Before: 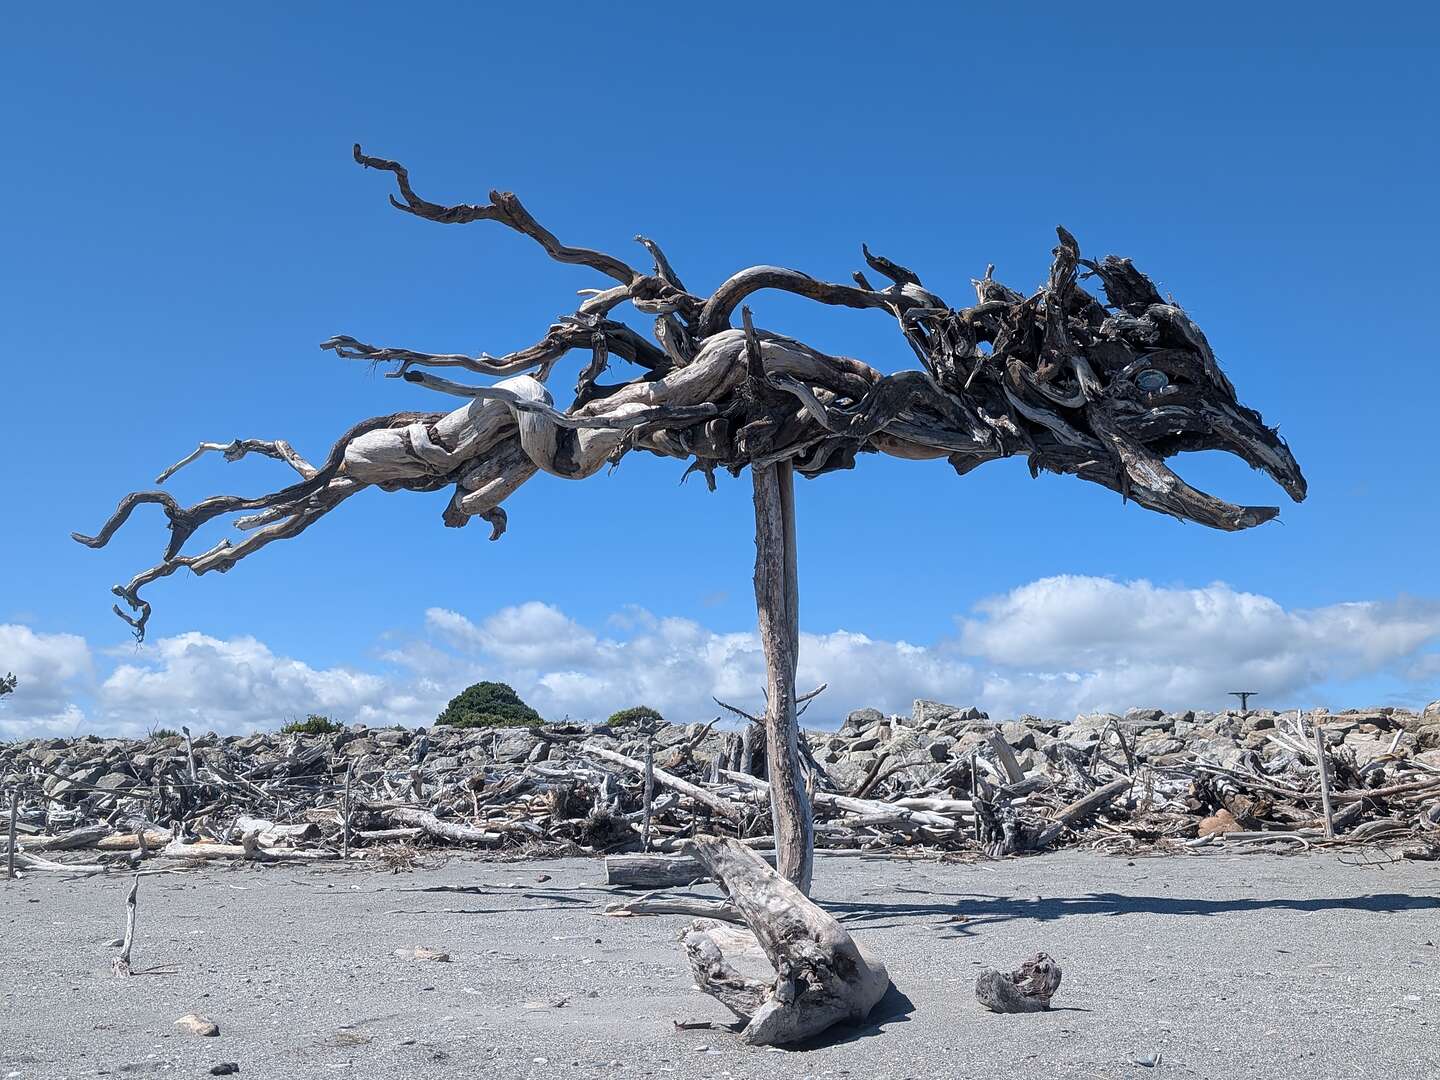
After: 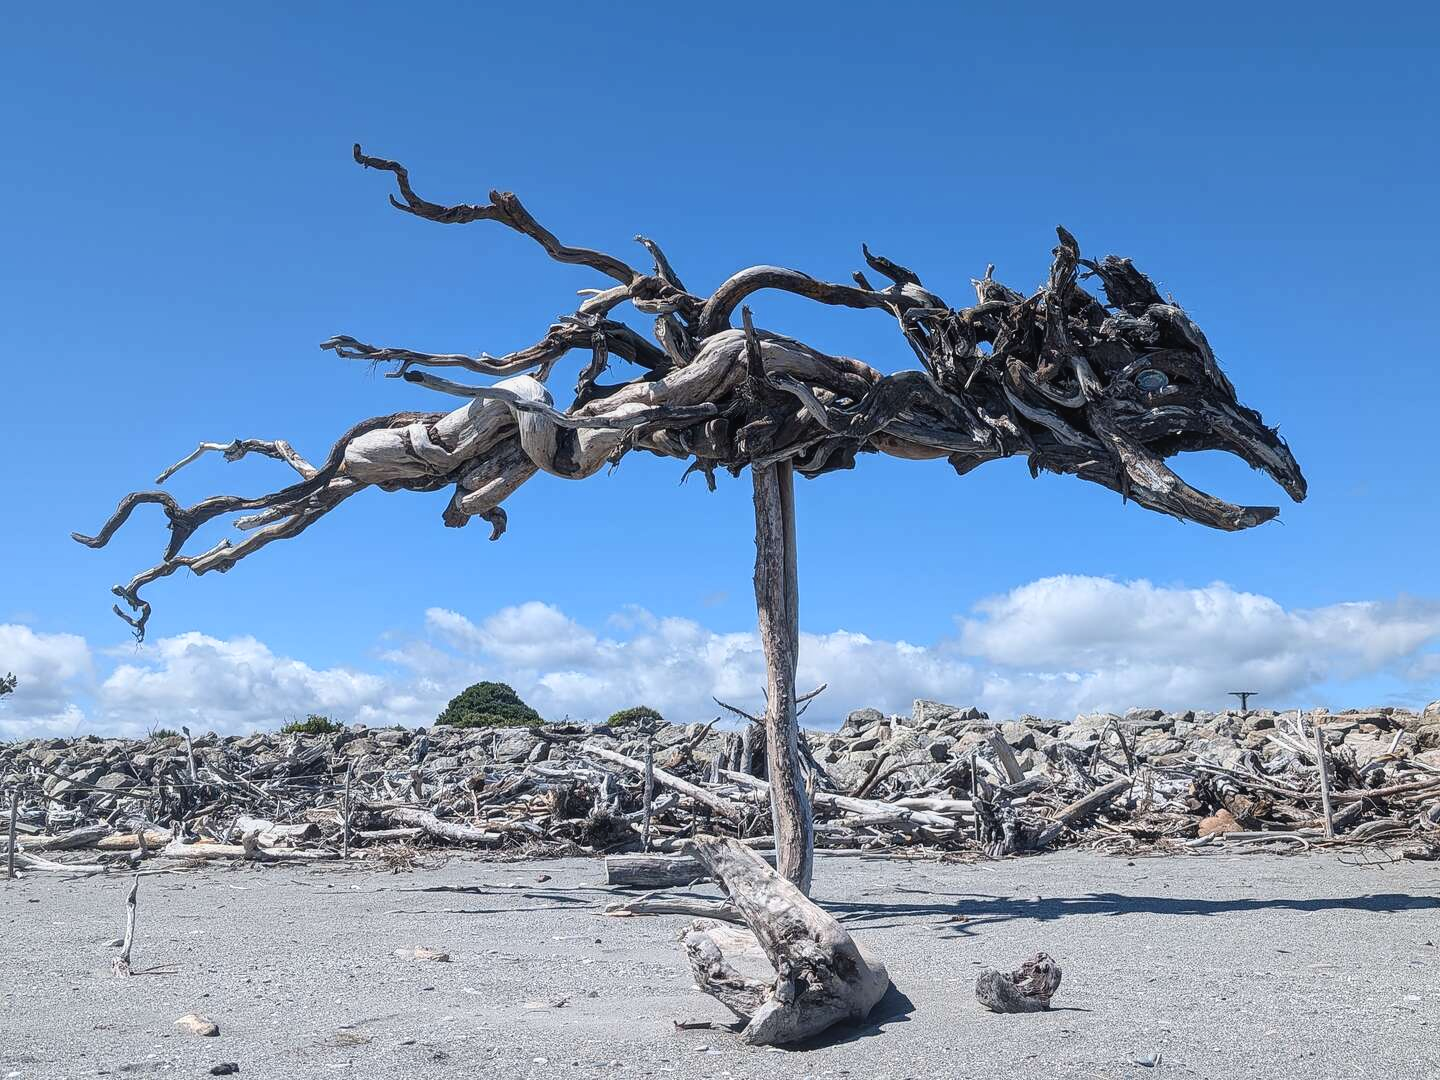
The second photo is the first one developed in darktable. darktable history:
contrast brightness saturation: contrast 0.147, brightness 0.043
local contrast: detail 110%
